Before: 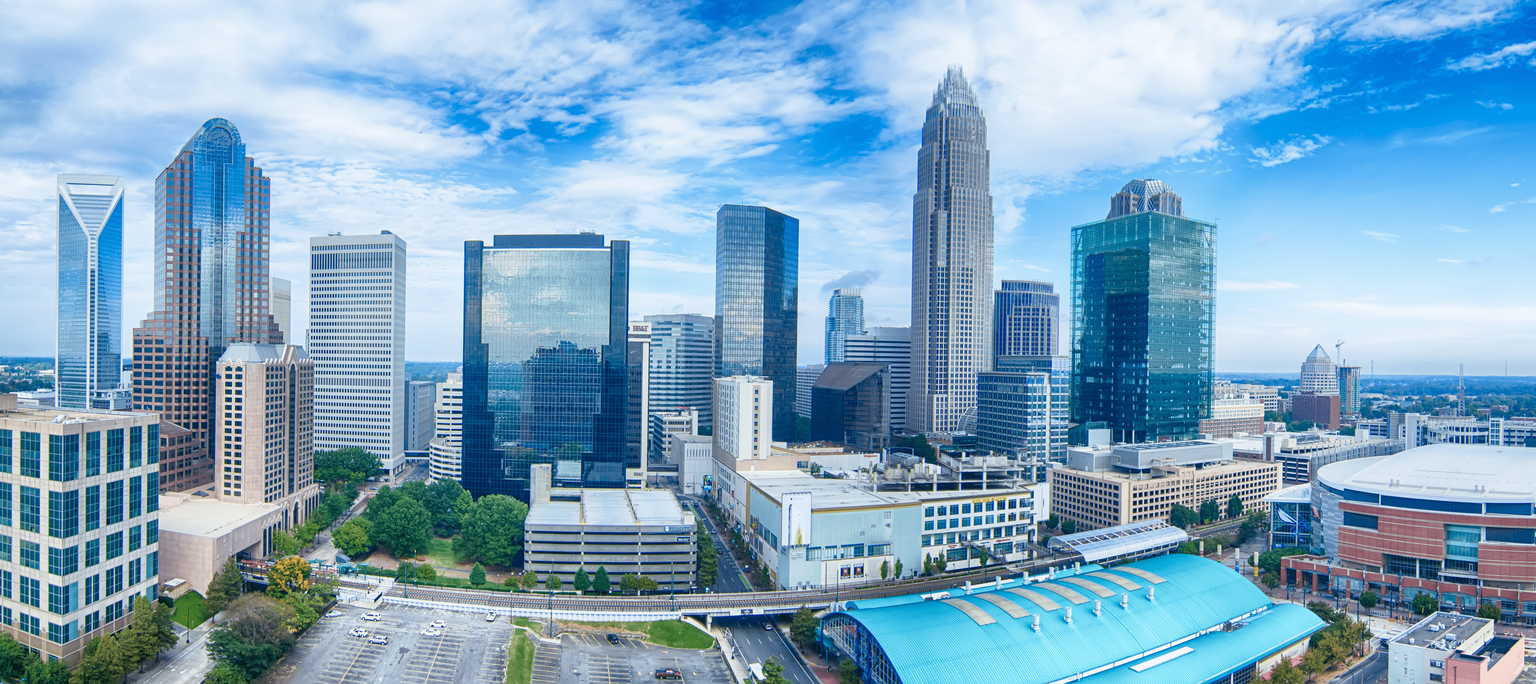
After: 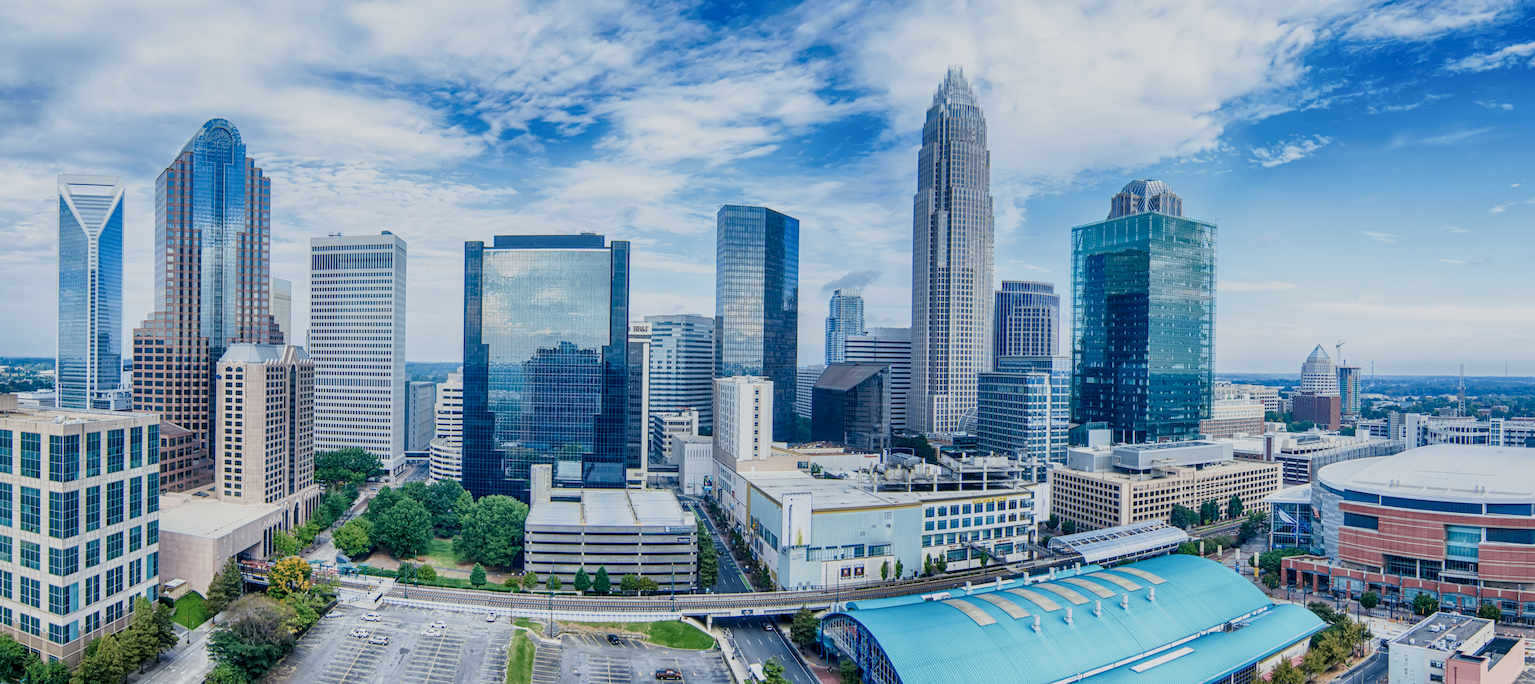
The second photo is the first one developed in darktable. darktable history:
contrast equalizer: y [[0.528 ×6], [0.514 ×6], [0.362 ×6], [0 ×6], [0 ×6]]
filmic rgb: black relative exposure -7.65 EV, white relative exposure 4.56 EV, hardness 3.61
local contrast: on, module defaults
